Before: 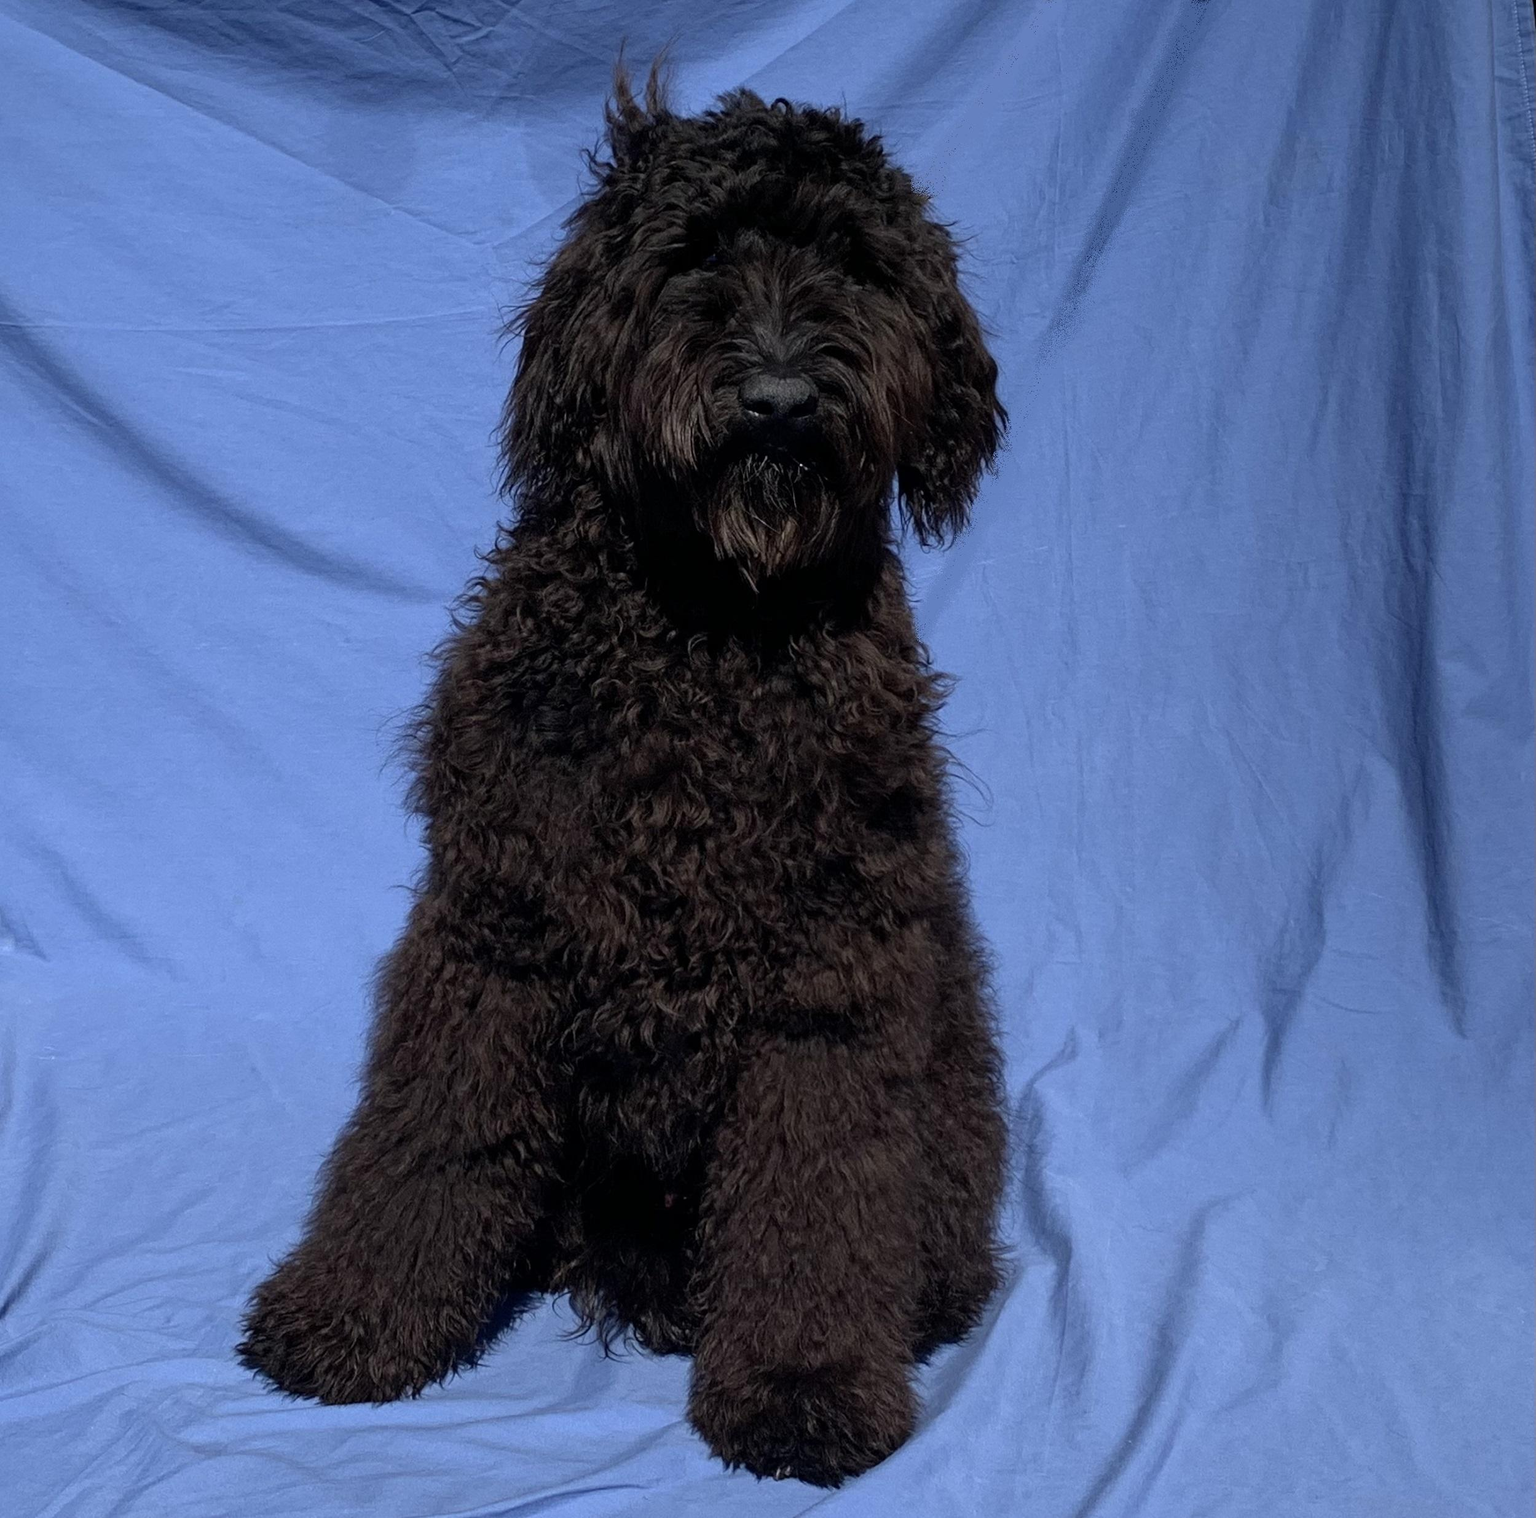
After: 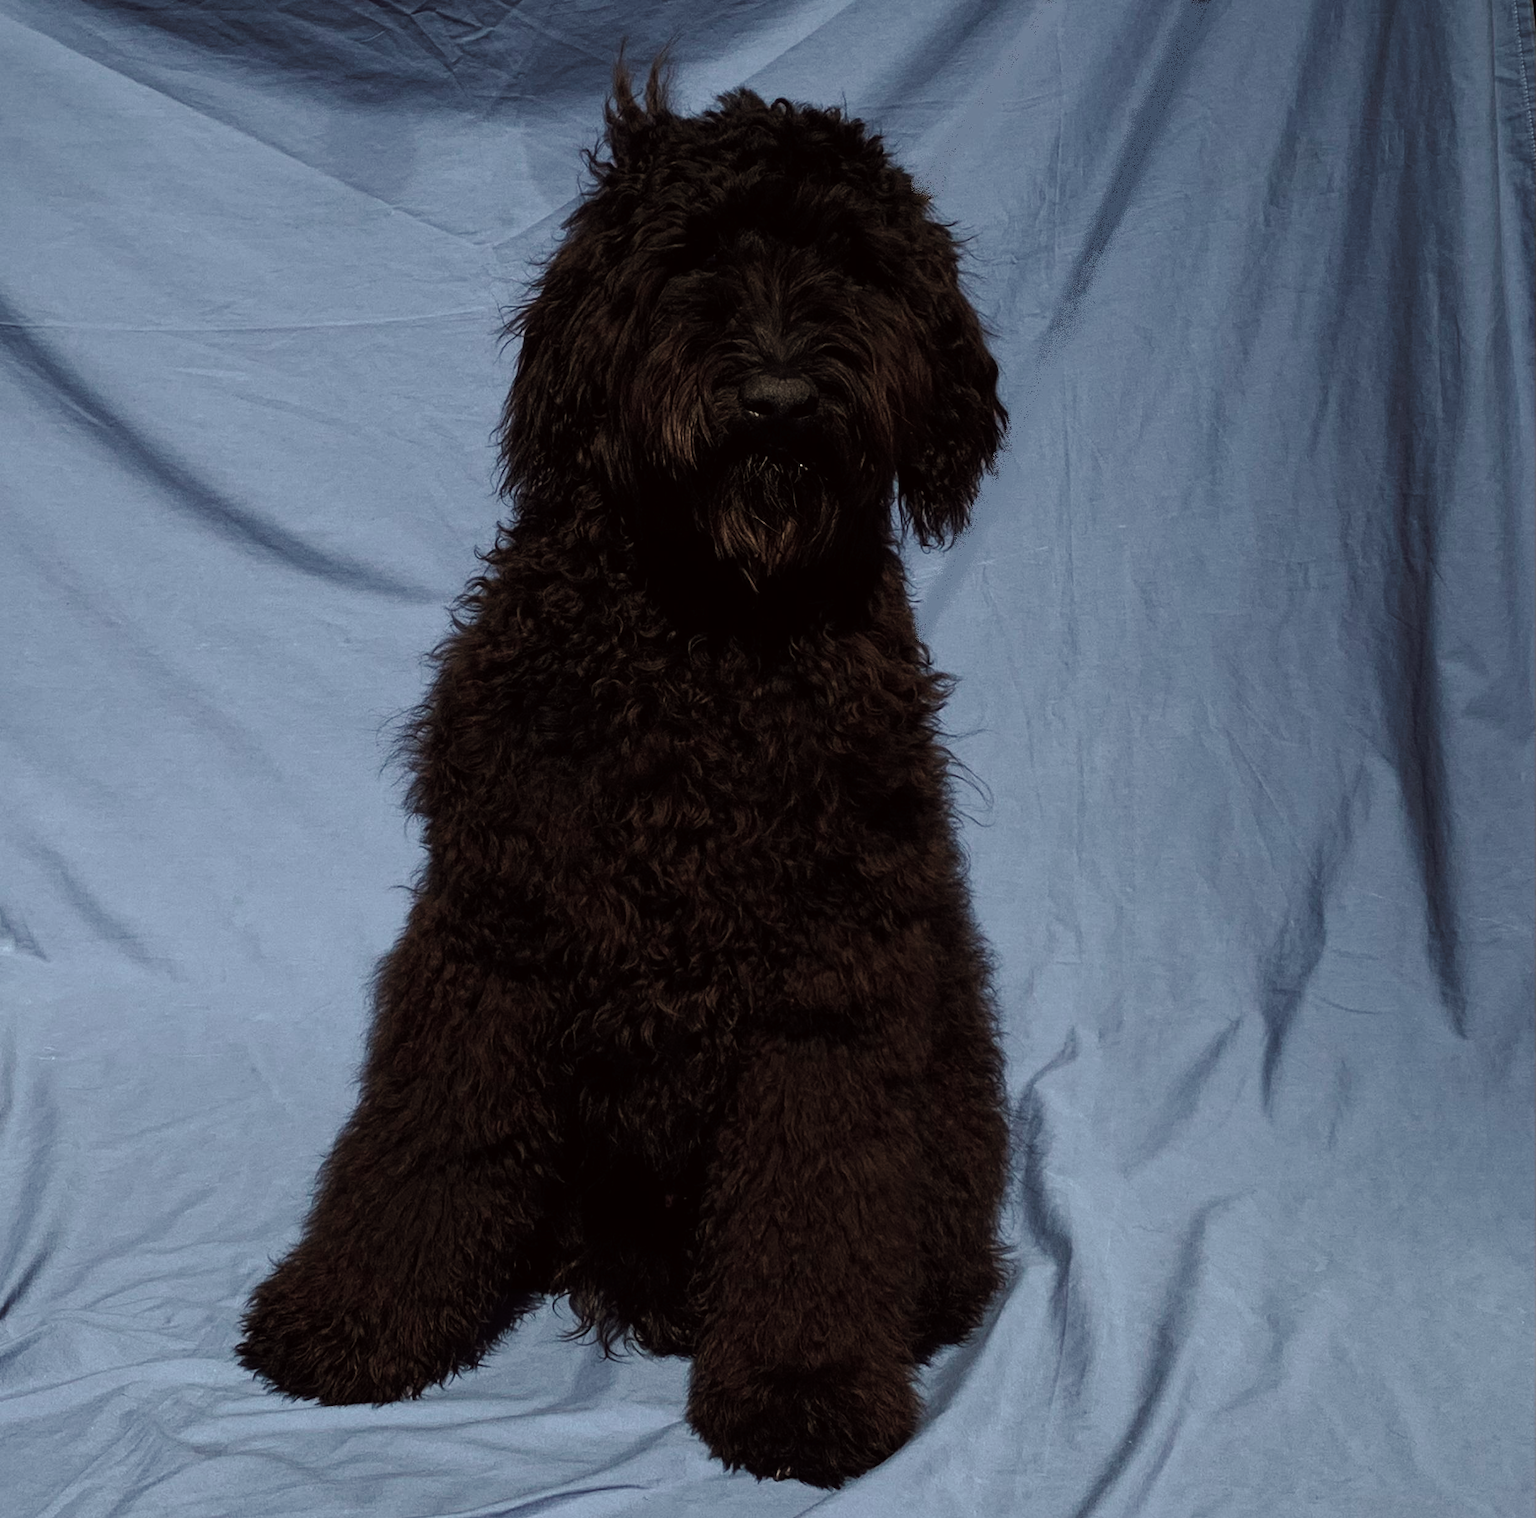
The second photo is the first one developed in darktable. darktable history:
tone curve: curves: ch0 [(0, 0) (0.003, 0.006) (0.011, 0.007) (0.025, 0.01) (0.044, 0.015) (0.069, 0.023) (0.1, 0.031) (0.136, 0.045) (0.177, 0.066) (0.224, 0.098) (0.277, 0.139) (0.335, 0.194) (0.399, 0.254) (0.468, 0.346) (0.543, 0.45) (0.623, 0.56) (0.709, 0.667) (0.801, 0.78) (0.898, 0.891) (1, 1)], preserve colors none
color look up table: target L [75.66, 86.86, 79.19, 75.34, 86.77, 75.59, 64.38, 59.83, 57.84, 54.02, 22.56, 201.07, 86.33, 86.02, 68.79, 70.52, 60.43, 64.4, 56.41, 51.14, 48.07, 44.6, 36.55, 42.14, 15.38, 95.84, 90.78, 75.29, 76.01, 68.68, 60.68, 55.47, 58.15, 59.9, 50.72, 47.8, 47.3, 28.03, 32.32, 18.58, 9.179, 79.43, 88.27, 70.61, 75.49, 74.63, 56.58, 43.11, 31.41], target a [-53.11, -1.022, -44.19, -47.69, -13.98, -45.49, -42.48, -31.36, -22.49, -3.461, -18.59, 0, 2.79, 7.947, 21.57, 28.04, 40.57, 10.59, 44.08, 48.43, 13.15, 30.66, 15.04, 34.81, 25.34, -1.892, 10.59, 22.28, 21.14, 11.01, 46.18, 50.24, 8.24, 29.52, 18.25, 38.72, 10.01, 4.184, 30.66, 28, 5.236, -44.97, -6.163, -32, -29.89, -6.396, -2.699, -18.14, -2.875], target b [50.43, 47.78, 7.386, 27.27, 36.29, 17.98, 39.01, 12.07, 15.38, 26.85, 22.55, -0.001, 46.29, 33.8, 29.91, 29.48, 19.74, 25.93, 16.53, 12.02, 13.76, 13.95, 19.45, 11.77, 11.85, 7.749, 1.726, 30.06, -3.116, 12.25, 13.43, 14.55, -19.75, -20.35, -1.605, 7.159, -25.61, 8.147, 6.456, -15.35, 3.871, 8.443, -6.429, -0.664, -8.403, -12.98, 0.628, -0.437, -12.64], num patches 49
